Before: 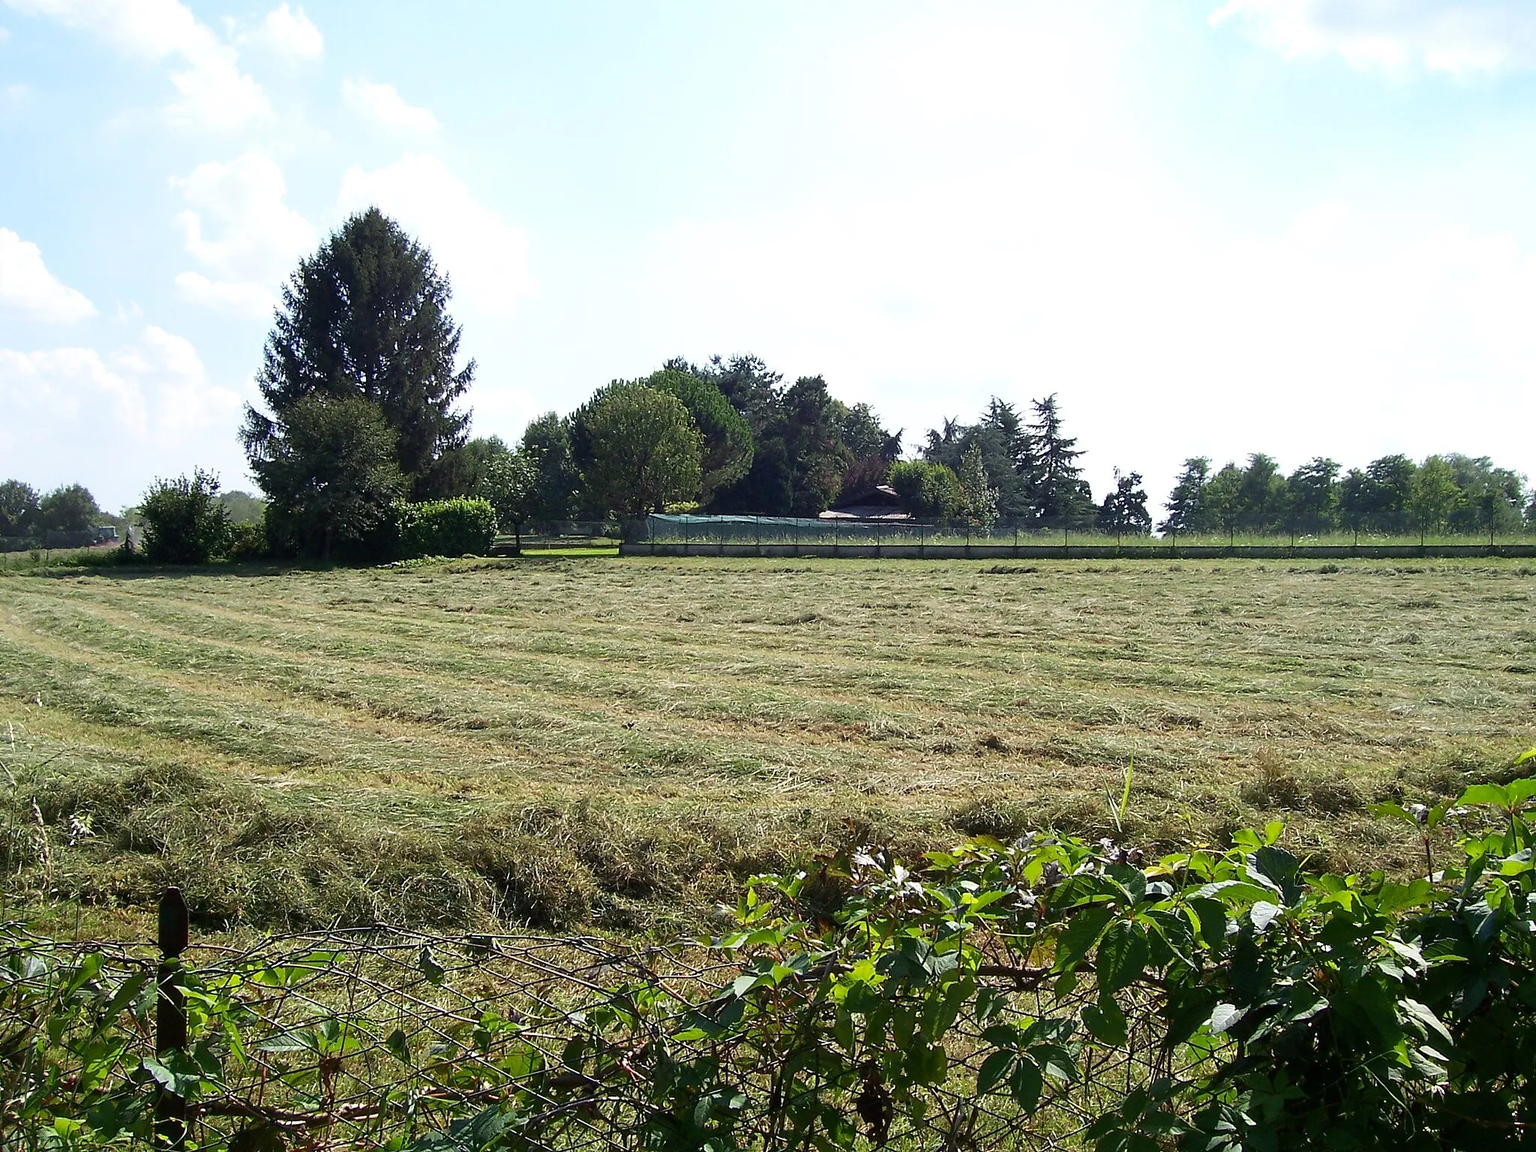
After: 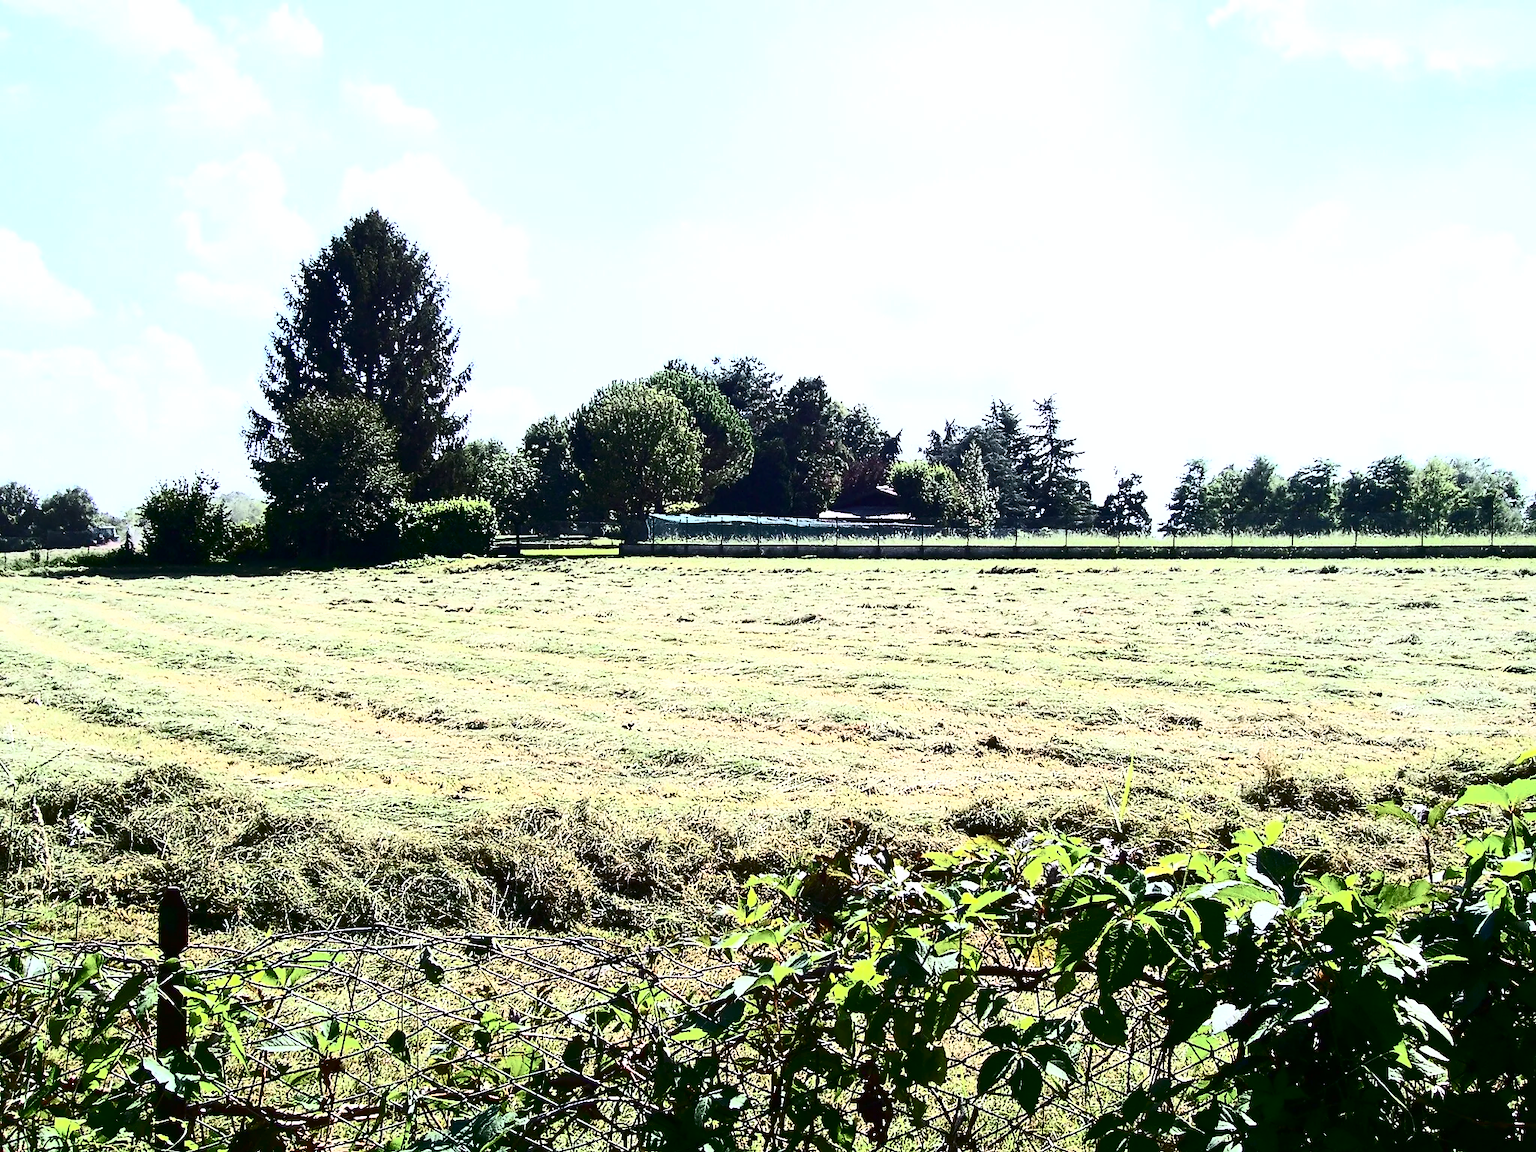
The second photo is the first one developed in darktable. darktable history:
color calibration: illuminant as shot in camera, x 0.358, y 0.373, temperature 4628.91 K
contrast brightness saturation: contrast 0.92, brightness 0.194
exposure: black level correction 0, exposure 0.688 EV, compensate exposure bias true, compensate highlight preservation false
